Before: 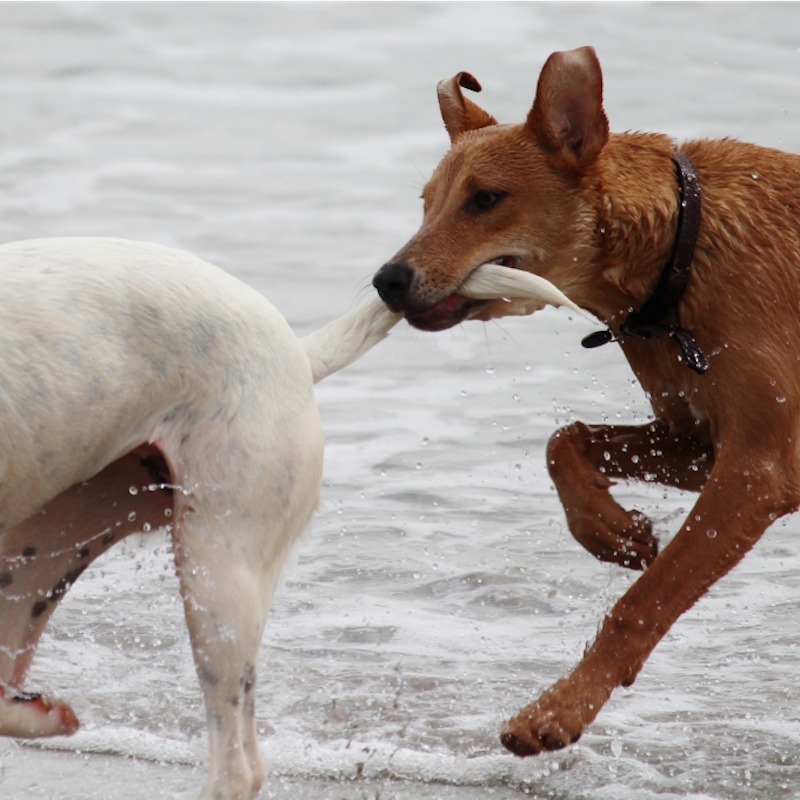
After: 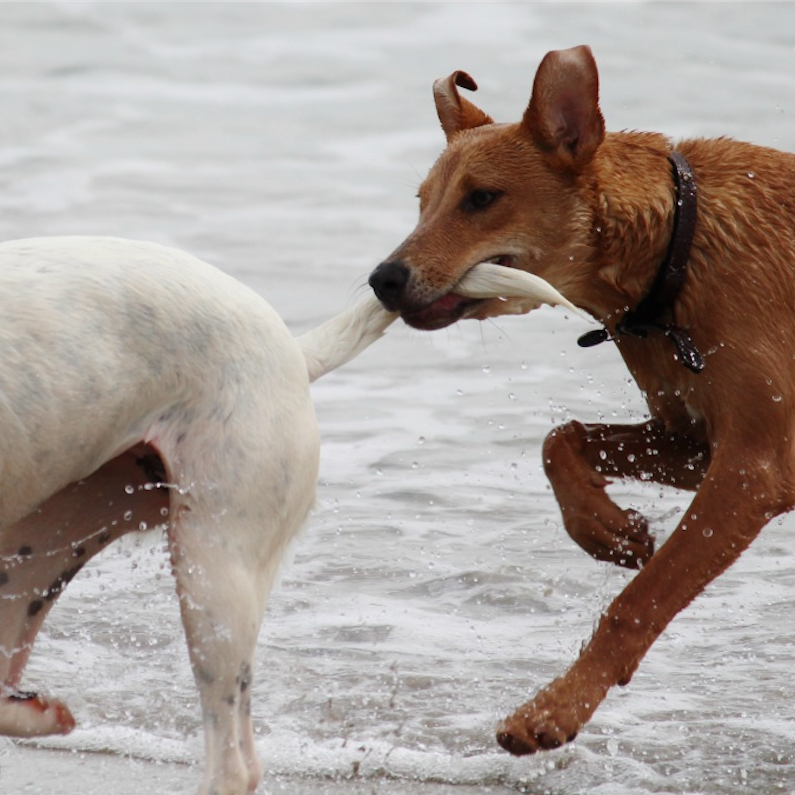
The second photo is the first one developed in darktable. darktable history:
crop and rotate: left 0.507%, top 0.146%, bottom 0.398%
